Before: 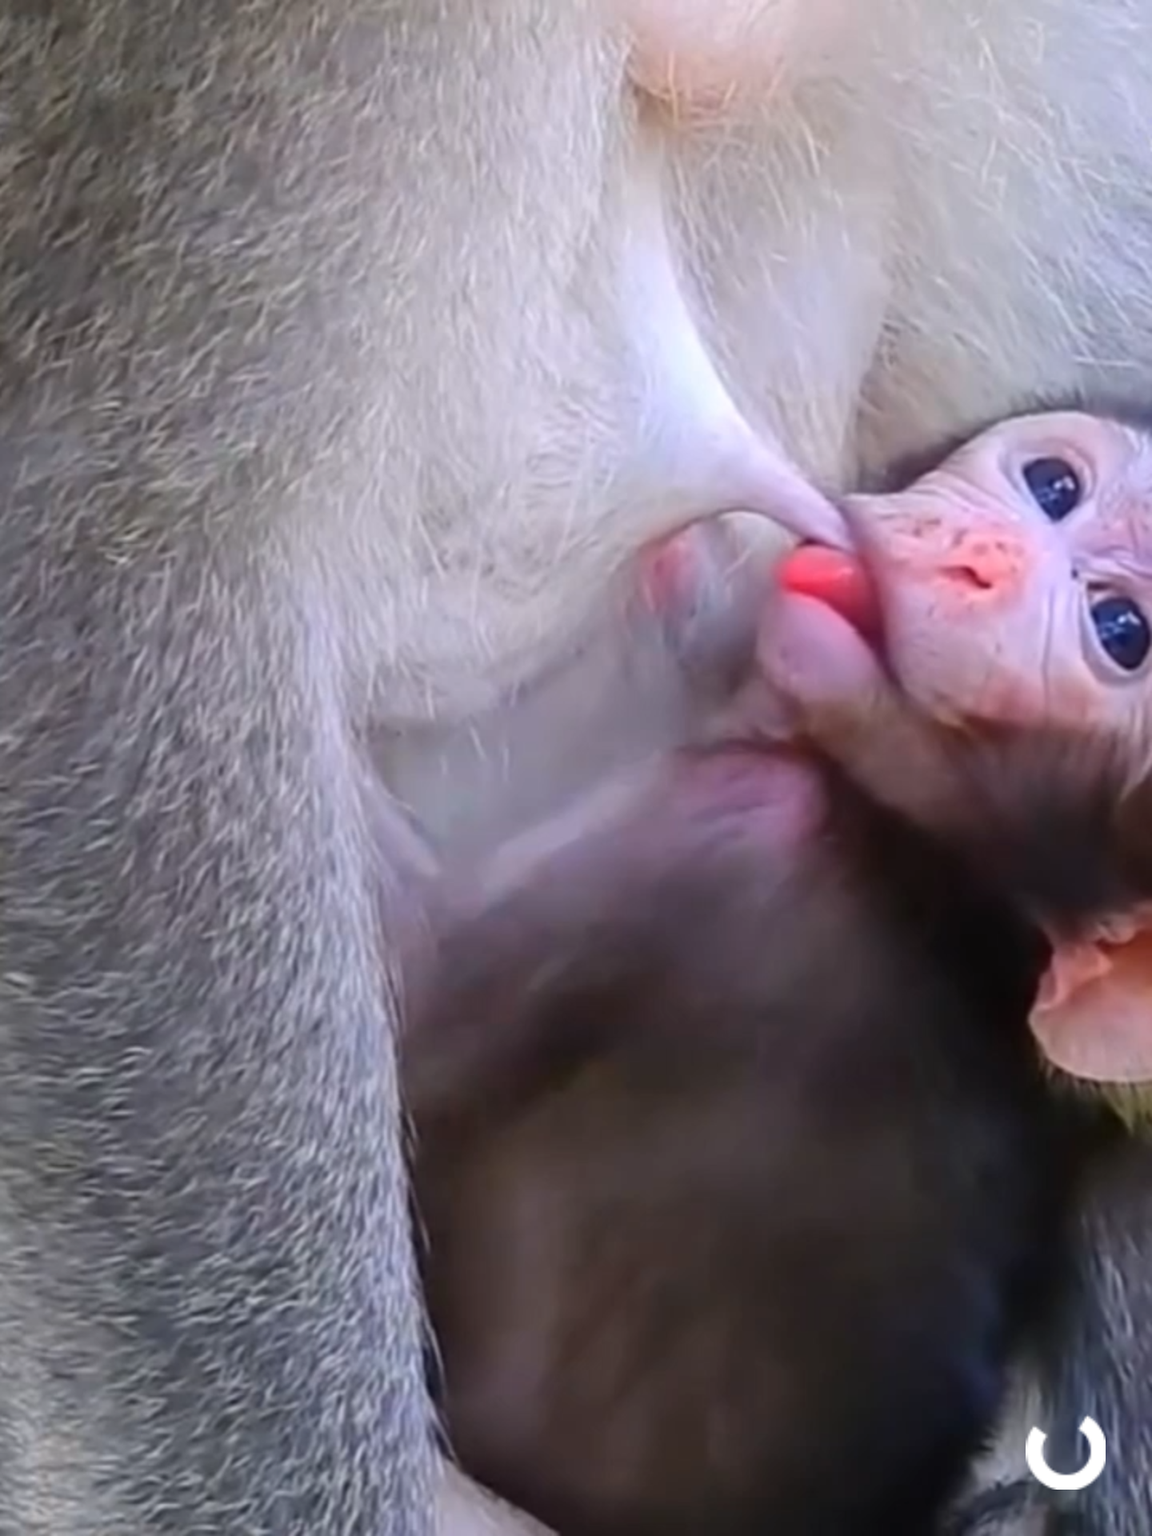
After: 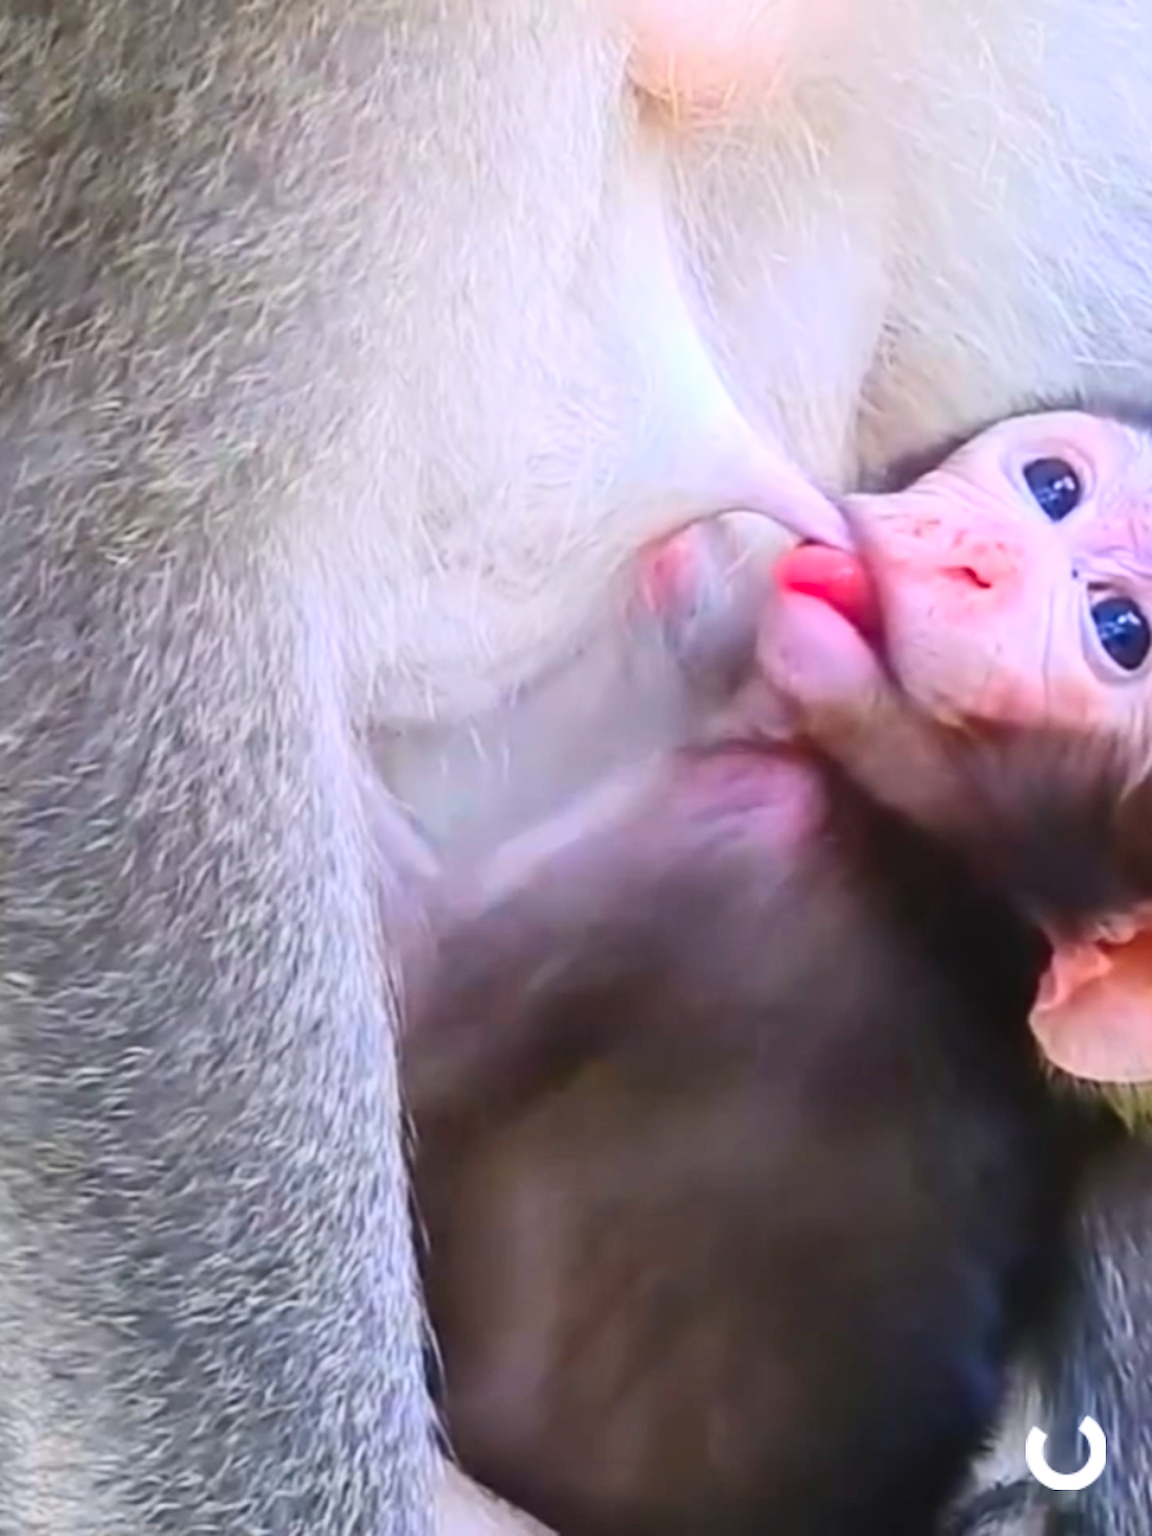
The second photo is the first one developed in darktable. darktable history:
contrast brightness saturation: contrast 0.24, brightness 0.26, saturation 0.39
white balance: emerald 1
